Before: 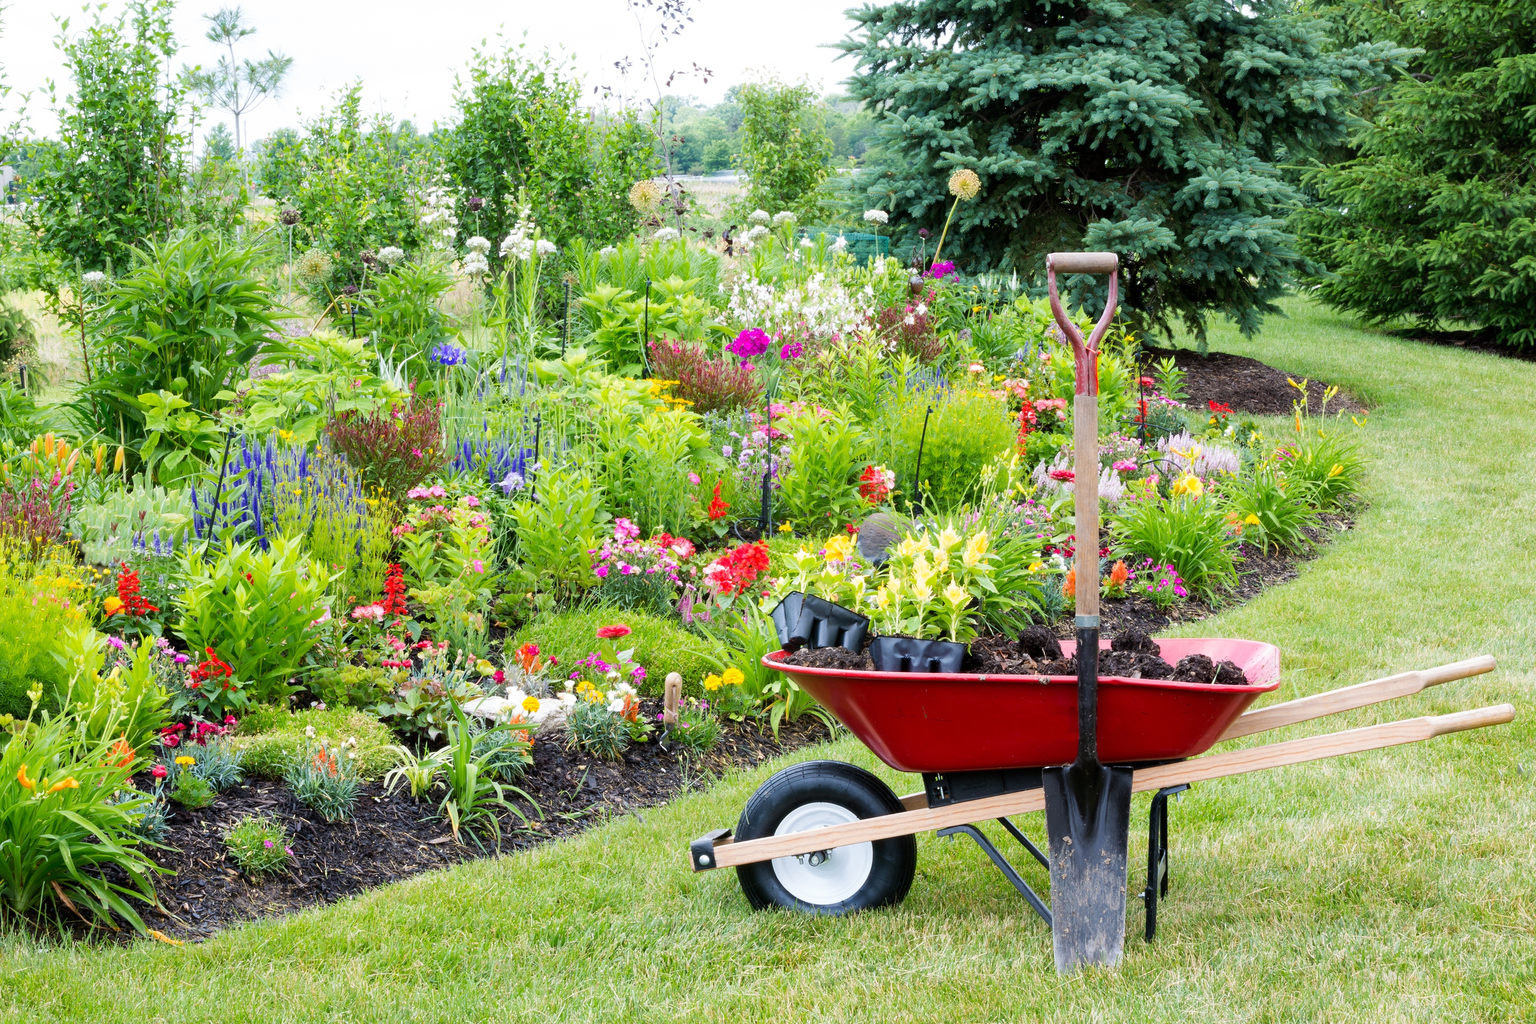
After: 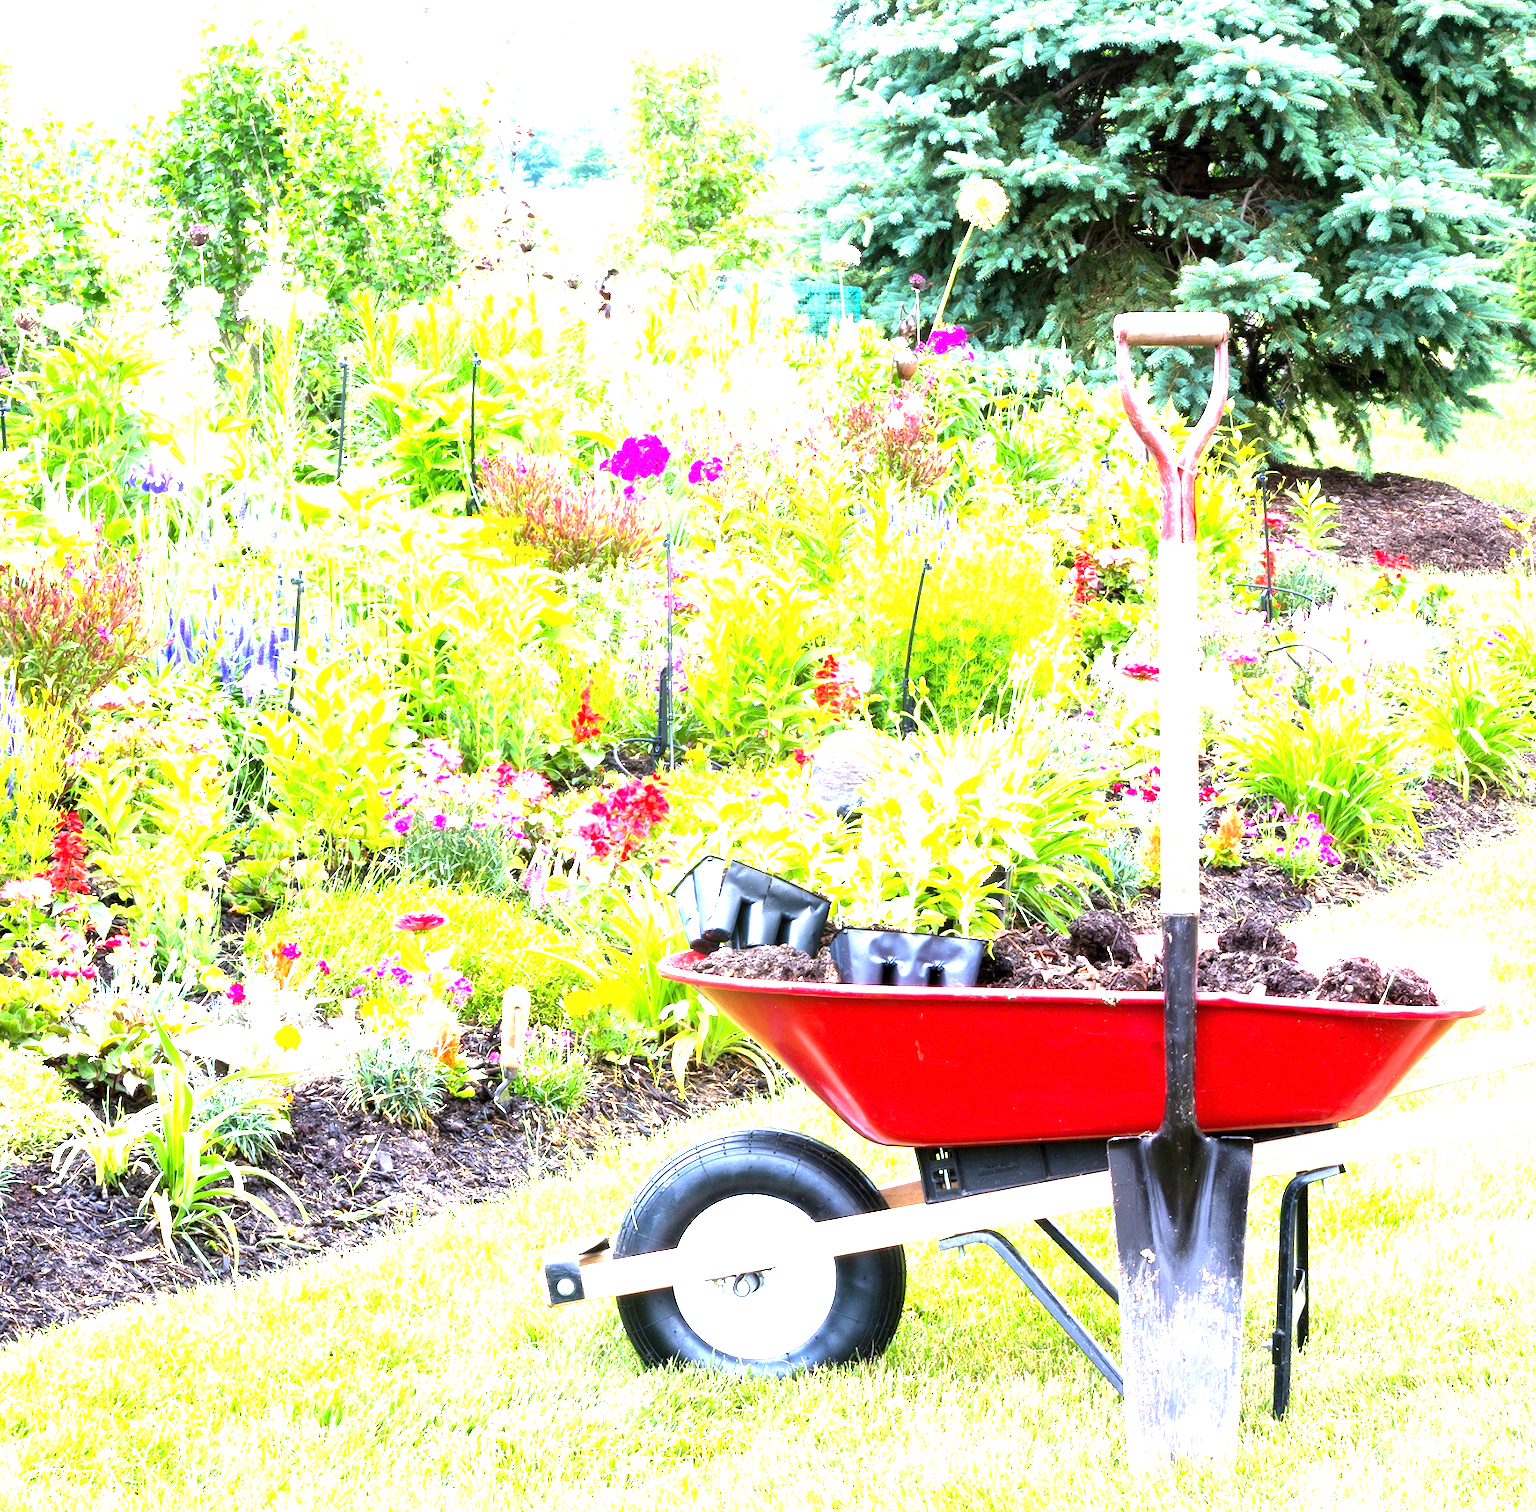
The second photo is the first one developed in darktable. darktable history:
exposure: exposure 2.25 EV, compensate highlight preservation false
white balance: red 1.05, blue 1.072
crop and rotate: left 22.918%, top 5.629%, right 14.711%, bottom 2.247%
